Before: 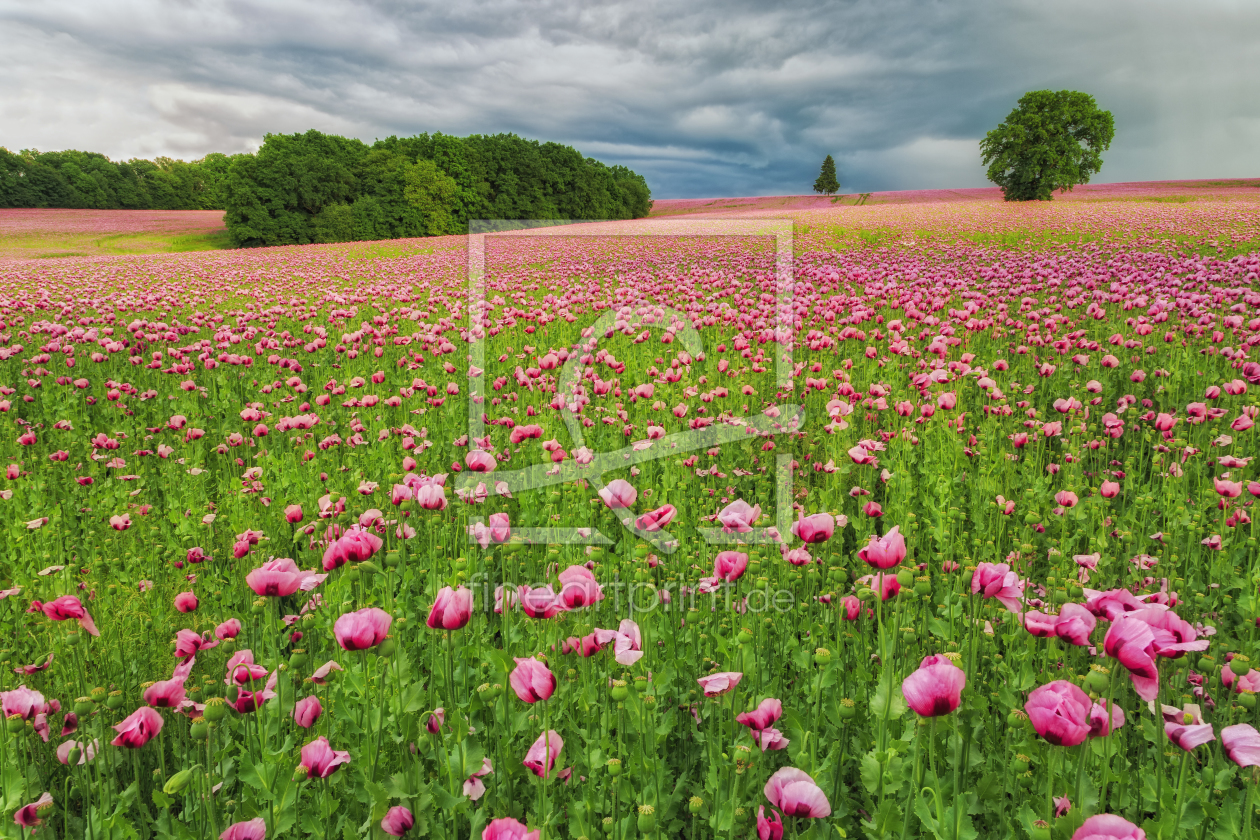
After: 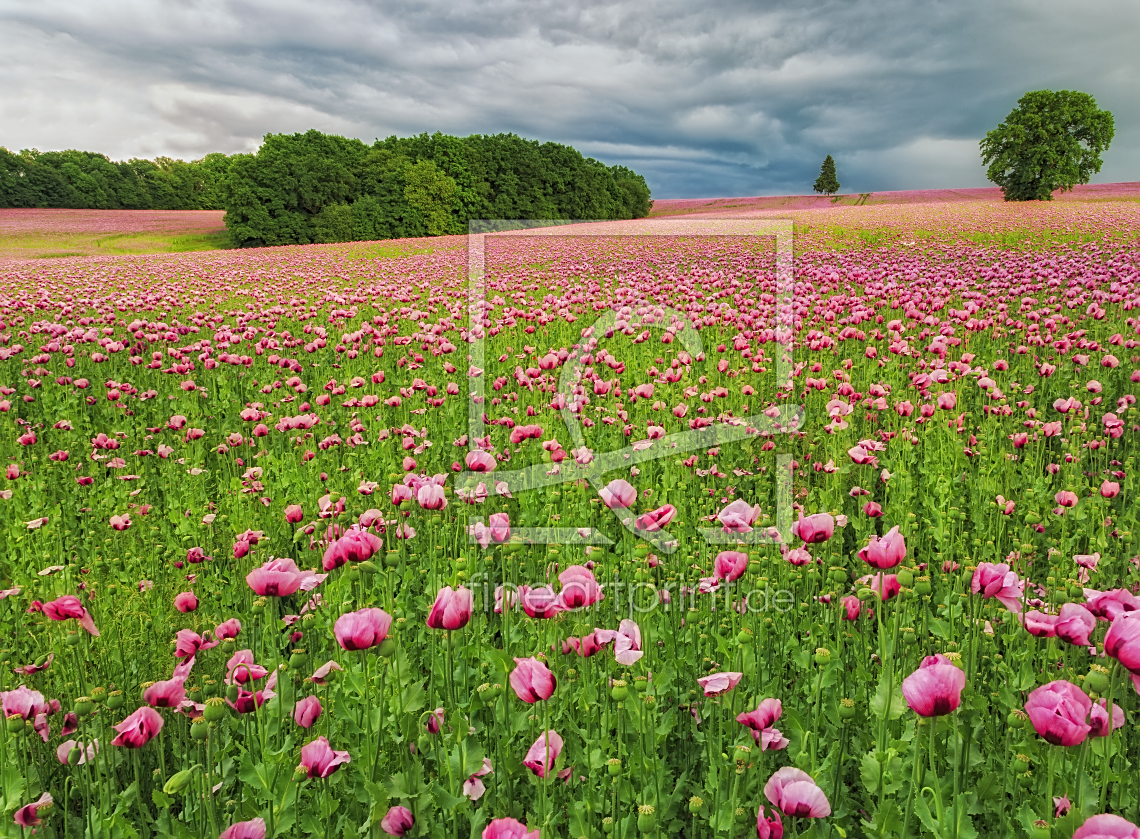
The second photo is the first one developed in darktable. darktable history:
sharpen: on, module defaults
crop: right 9.502%, bottom 0.027%
